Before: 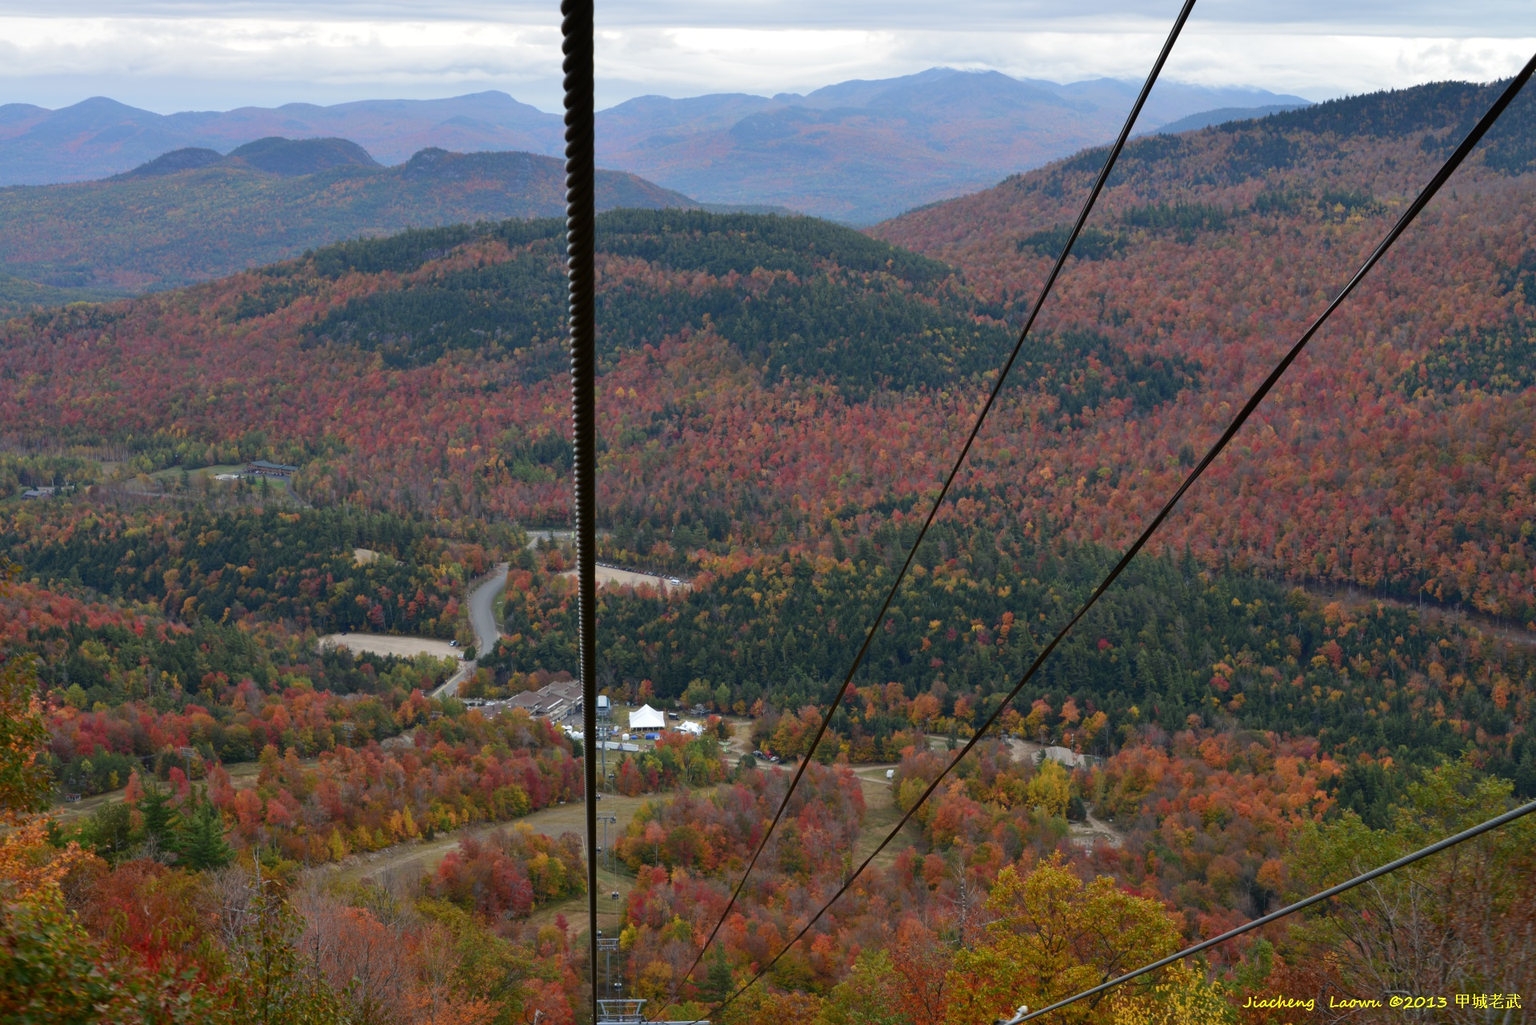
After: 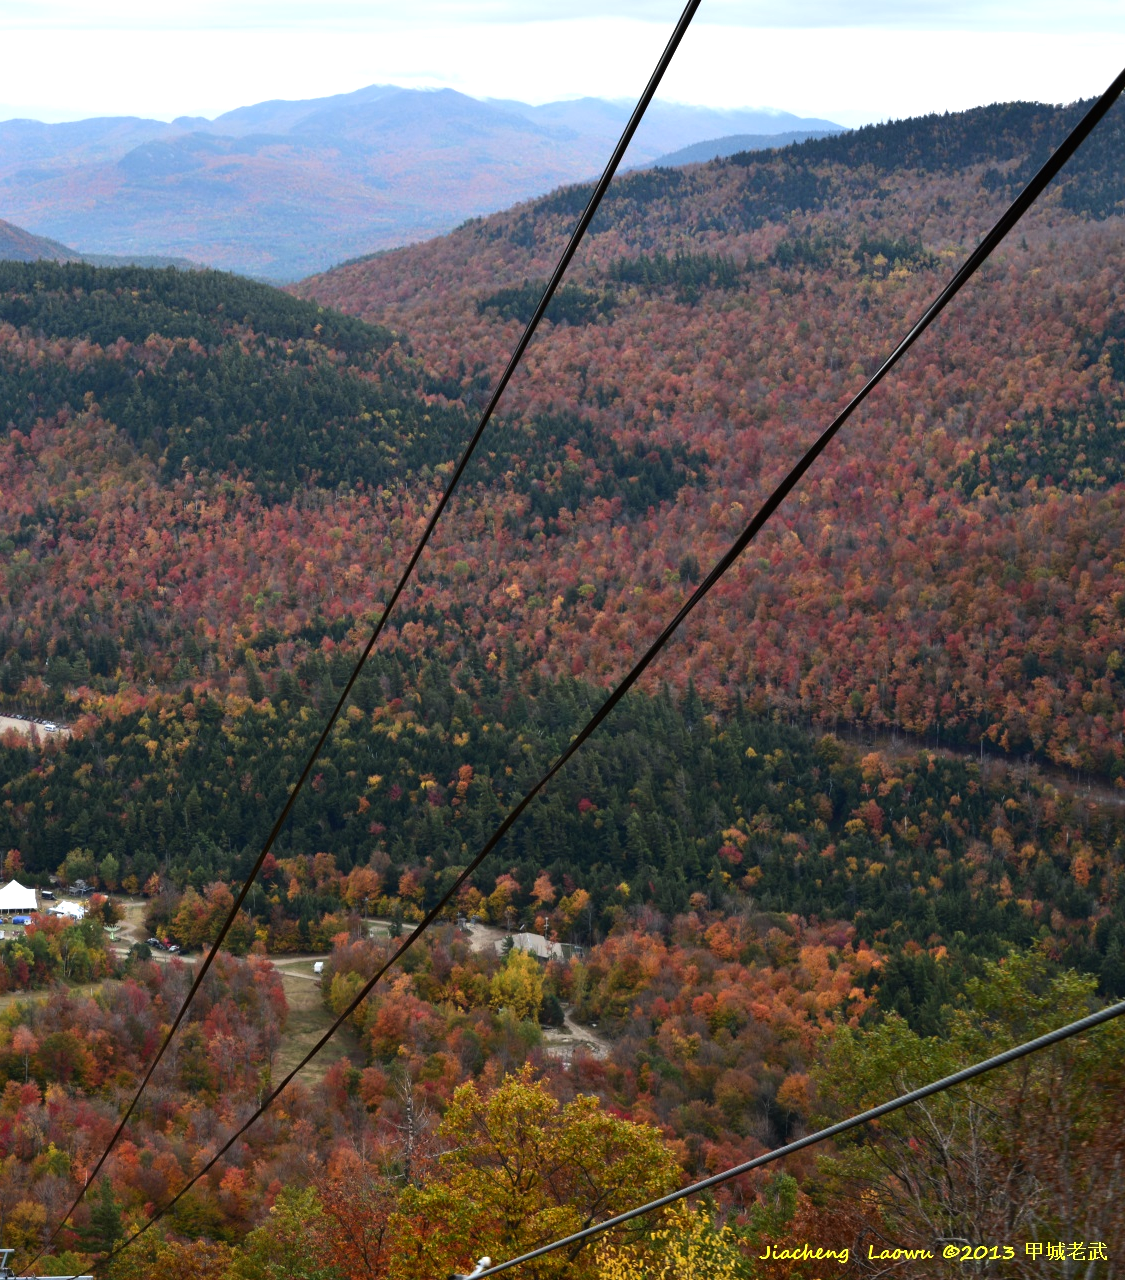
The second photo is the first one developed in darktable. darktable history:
crop: left 41.402%
tone equalizer: -8 EV -0.75 EV, -7 EV -0.7 EV, -6 EV -0.6 EV, -5 EV -0.4 EV, -3 EV 0.4 EV, -2 EV 0.6 EV, -1 EV 0.7 EV, +0 EV 0.75 EV, edges refinement/feathering 500, mask exposure compensation -1.57 EV, preserve details no
